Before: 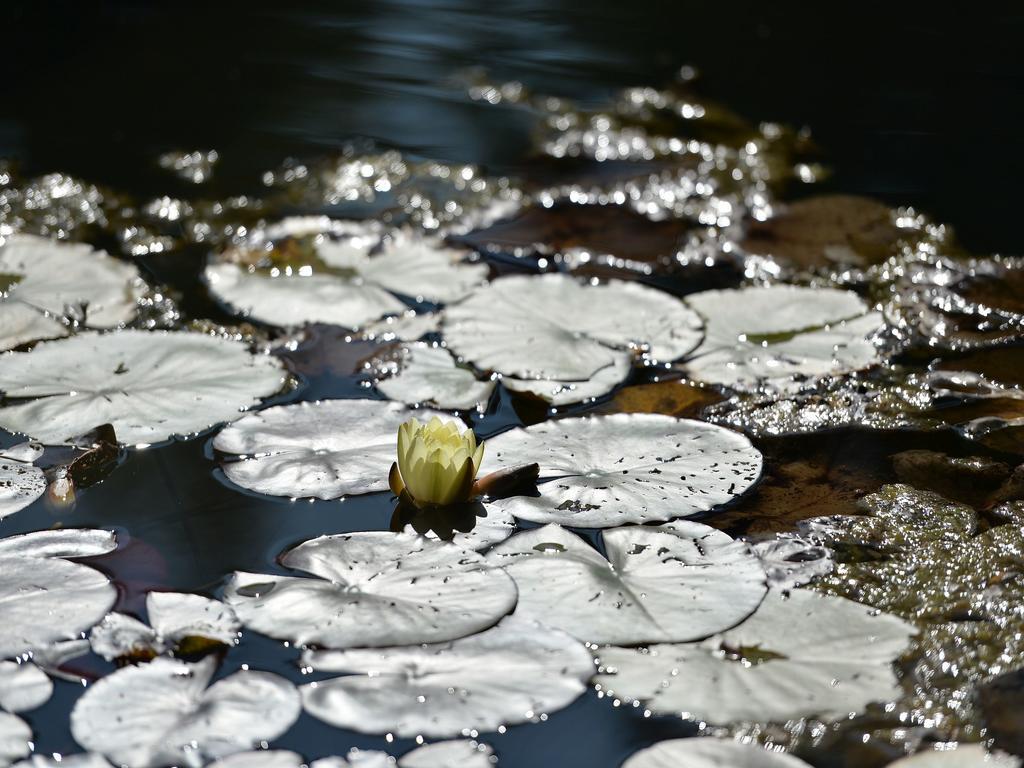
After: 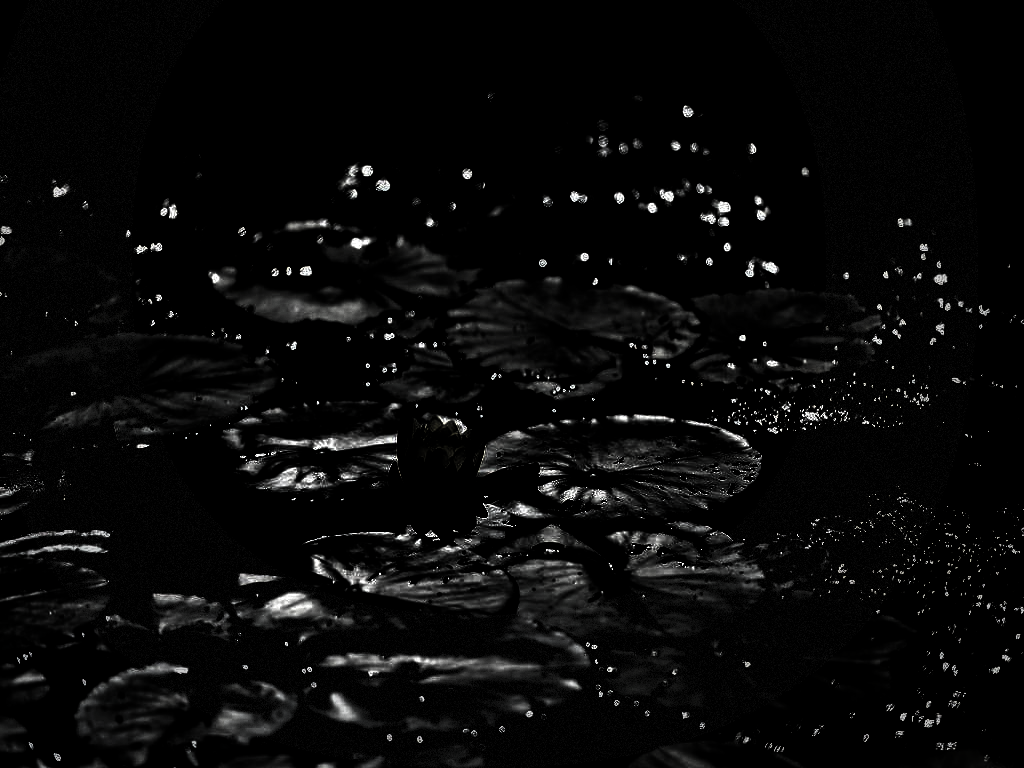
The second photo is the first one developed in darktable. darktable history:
levels: levels [0.721, 0.937, 0.997]
vignetting: fall-off start 68.33%, fall-off radius 30%, saturation 0.042, center (-0.066, -0.311), width/height ratio 0.992, shape 0.85, dithering 8-bit output
